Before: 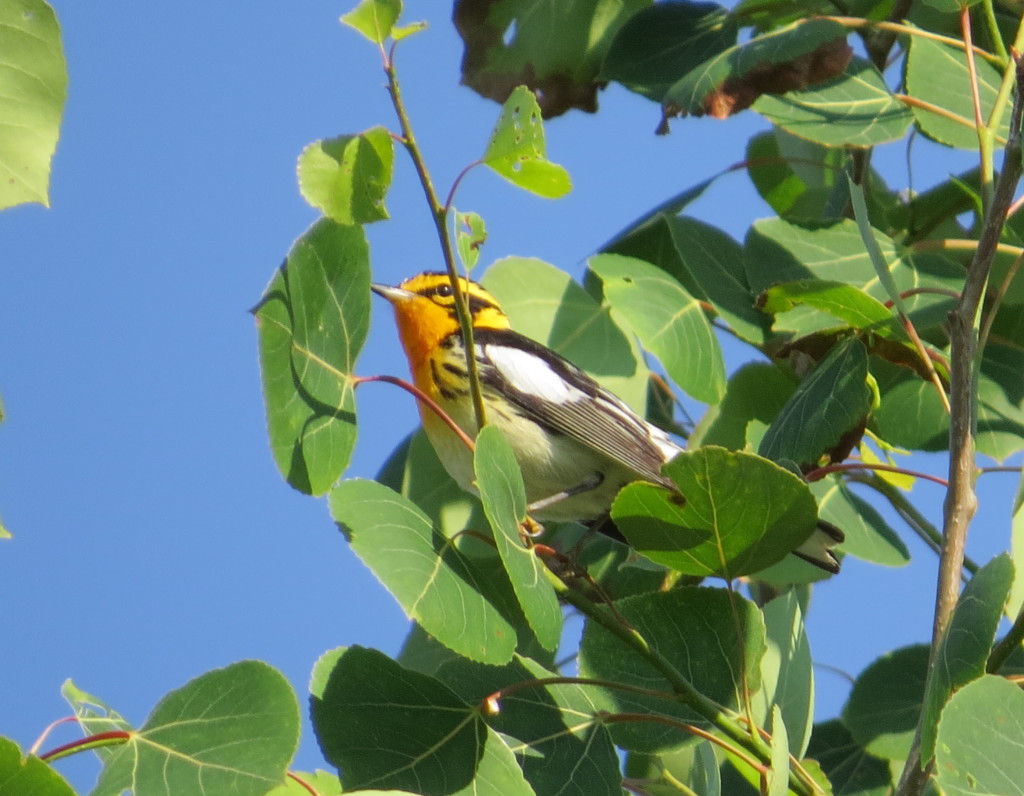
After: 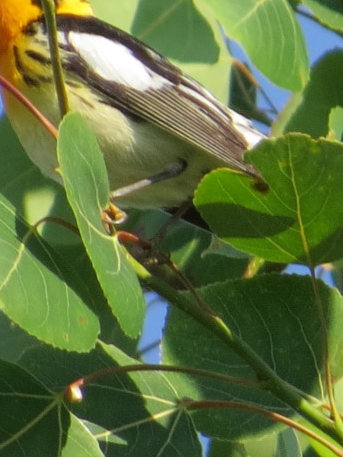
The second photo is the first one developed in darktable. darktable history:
crop: left 40.772%, top 39.426%, right 25.692%, bottom 3.107%
